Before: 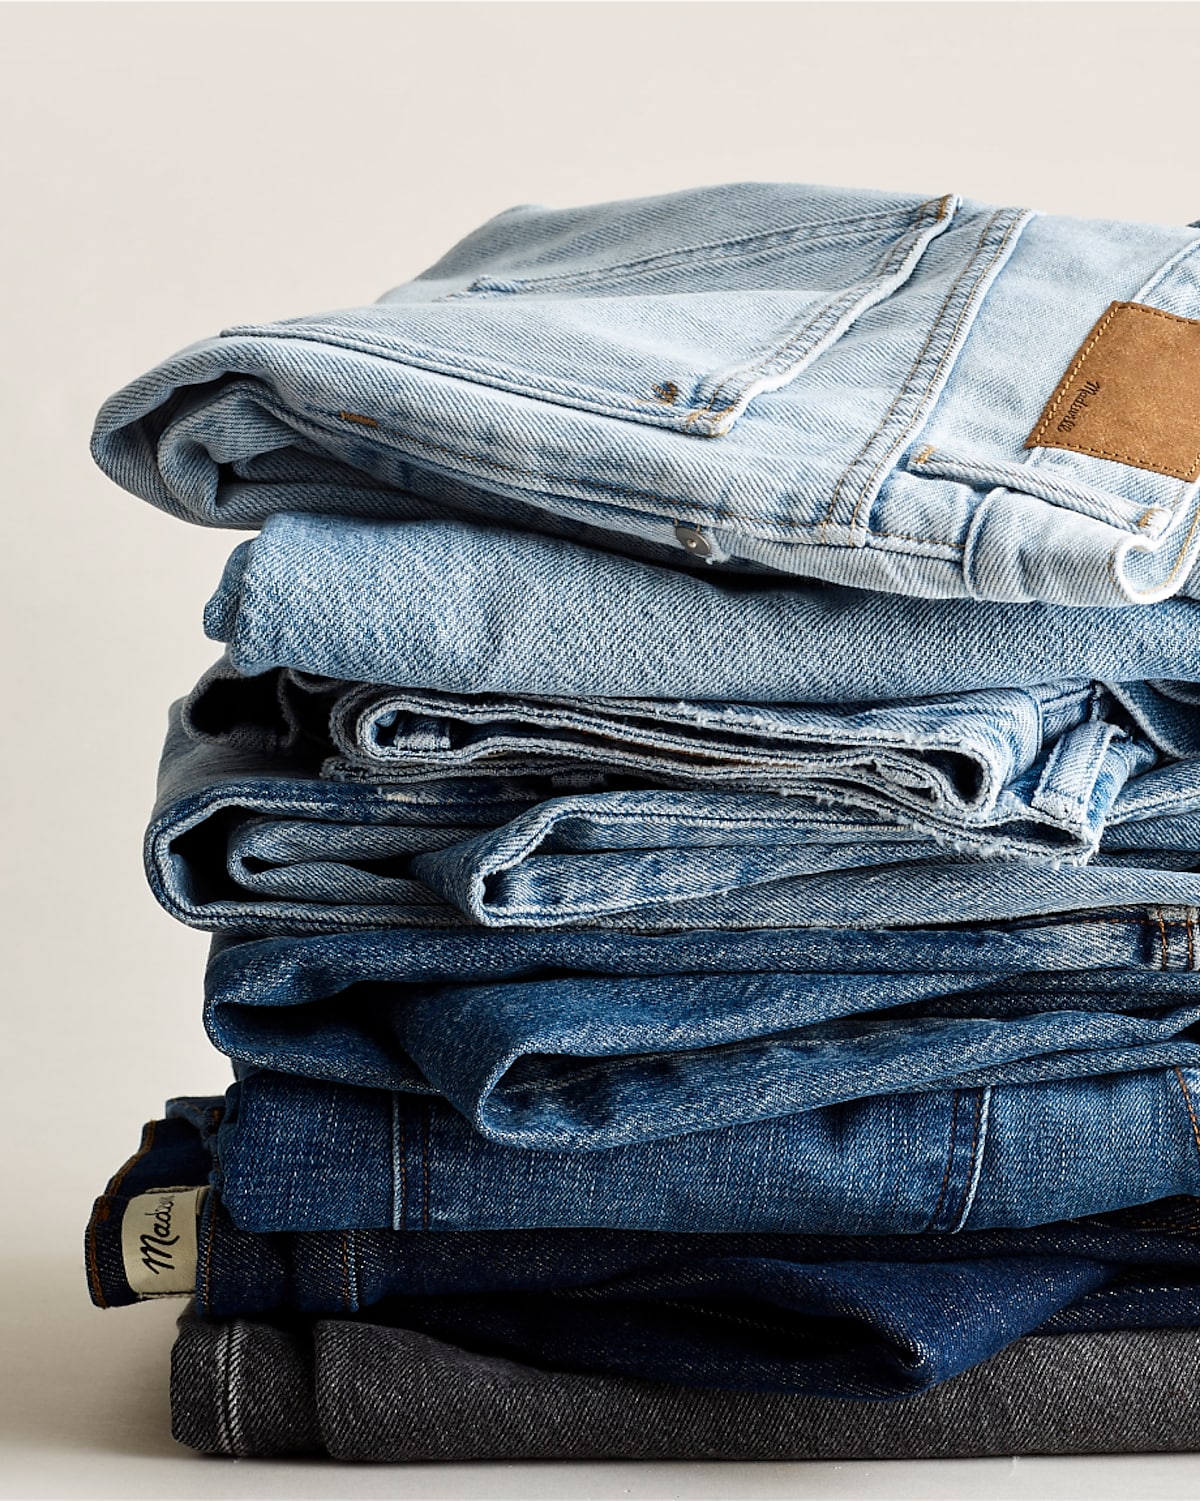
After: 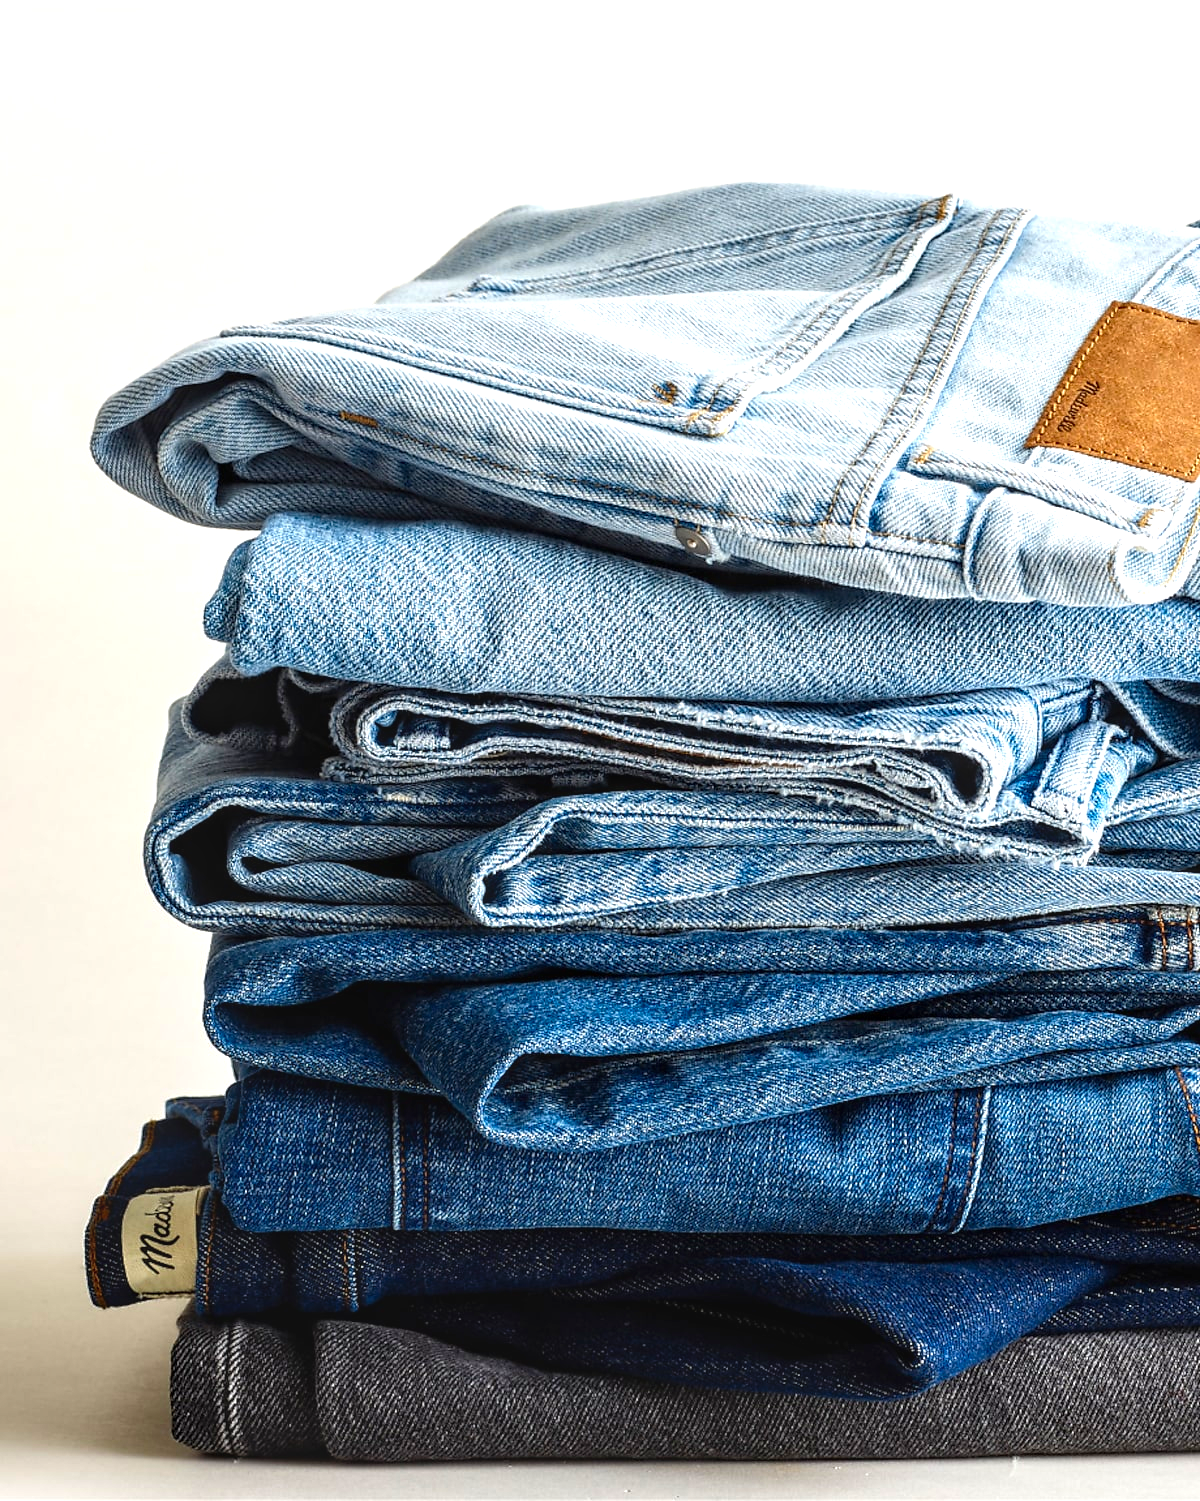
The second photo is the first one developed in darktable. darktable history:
contrast brightness saturation: brightness -0.022, saturation 0.341
tone equalizer: mask exposure compensation -0.49 EV
exposure: exposure 0.558 EV, compensate exposure bias true, compensate highlight preservation false
local contrast: on, module defaults
